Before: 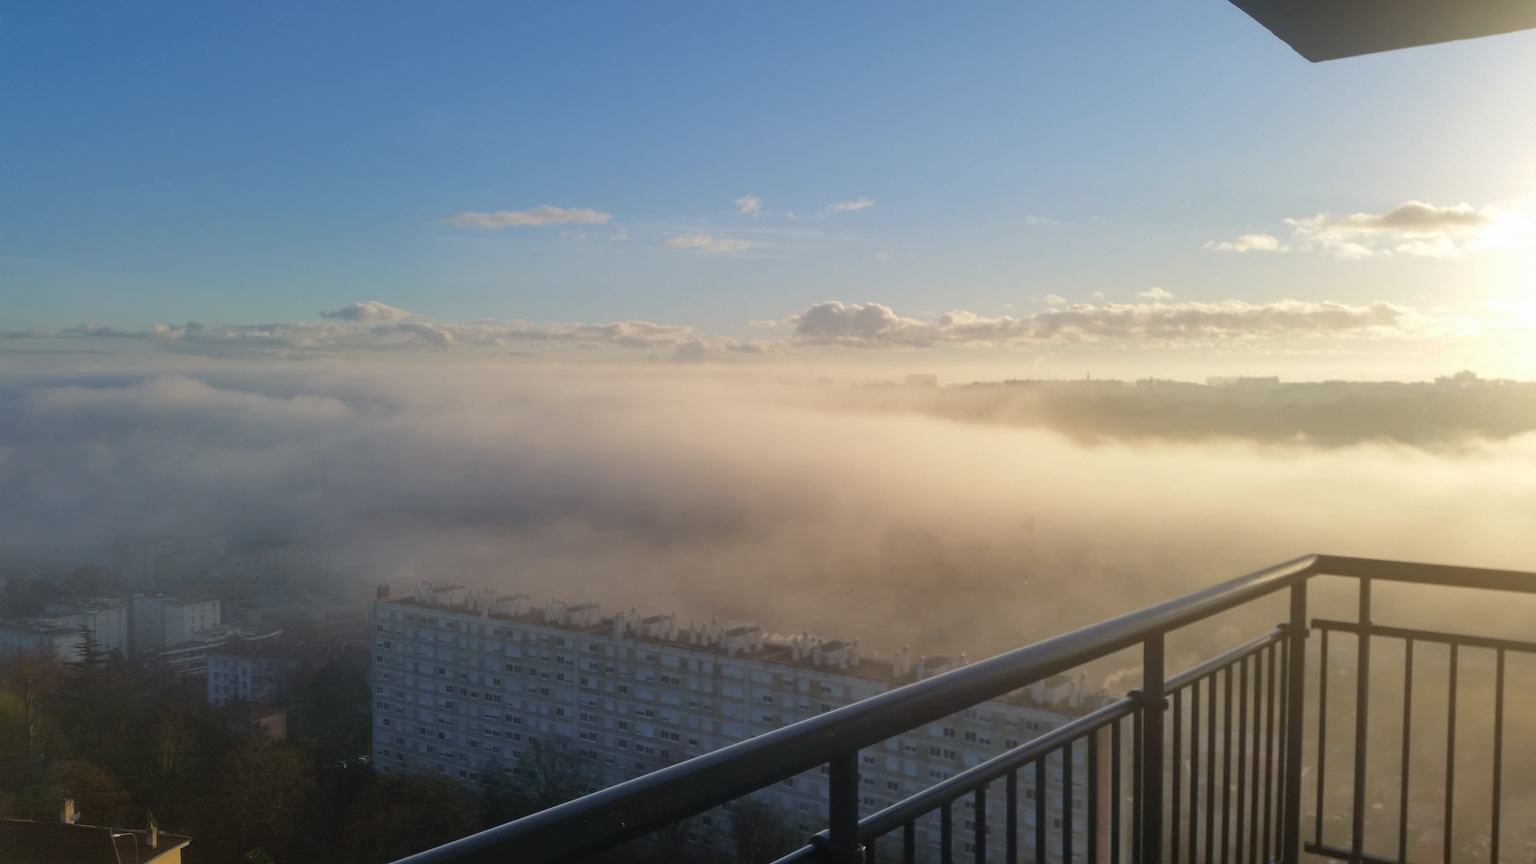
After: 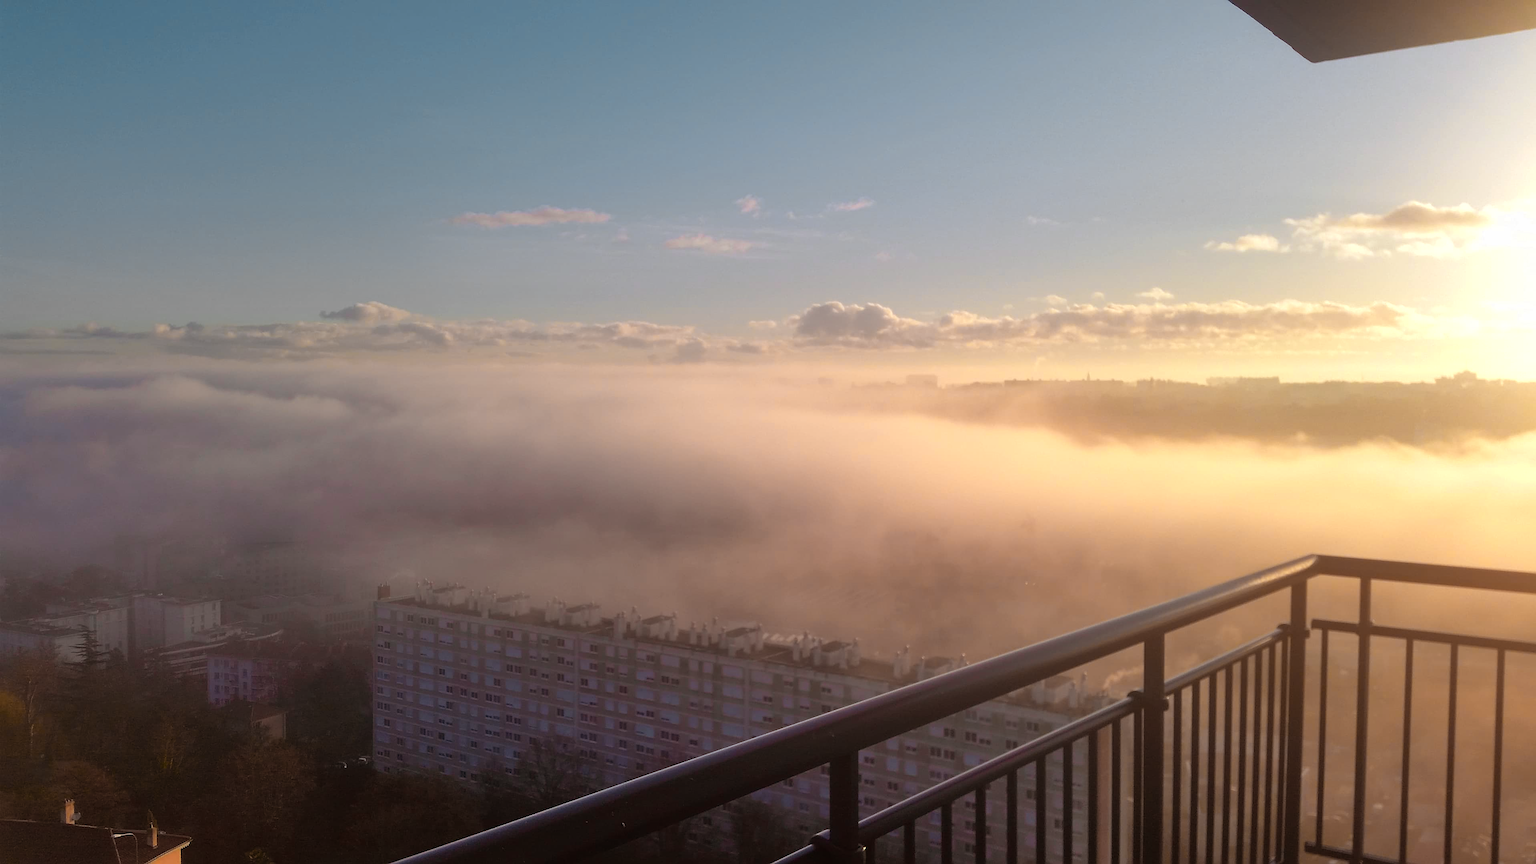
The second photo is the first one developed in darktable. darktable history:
sharpen: on, module defaults
color zones: curves: ch0 [(0.257, 0.558) (0.75, 0.565)]; ch1 [(0.004, 0.857) (0.14, 0.416) (0.257, 0.695) (0.442, 0.032) (0.736, 0.266) (0.891, 0.741)]; ch2 [(0, 0.623) (0.112, 0.436) (0.271, 0.474) (0.516, 0.64) (0.743, 0.286)]
rgb levels: mode RGB, independent channels, levels [[0, 0.5, 1], [0, 0.521, 1], [0, 0.536, 1]]
